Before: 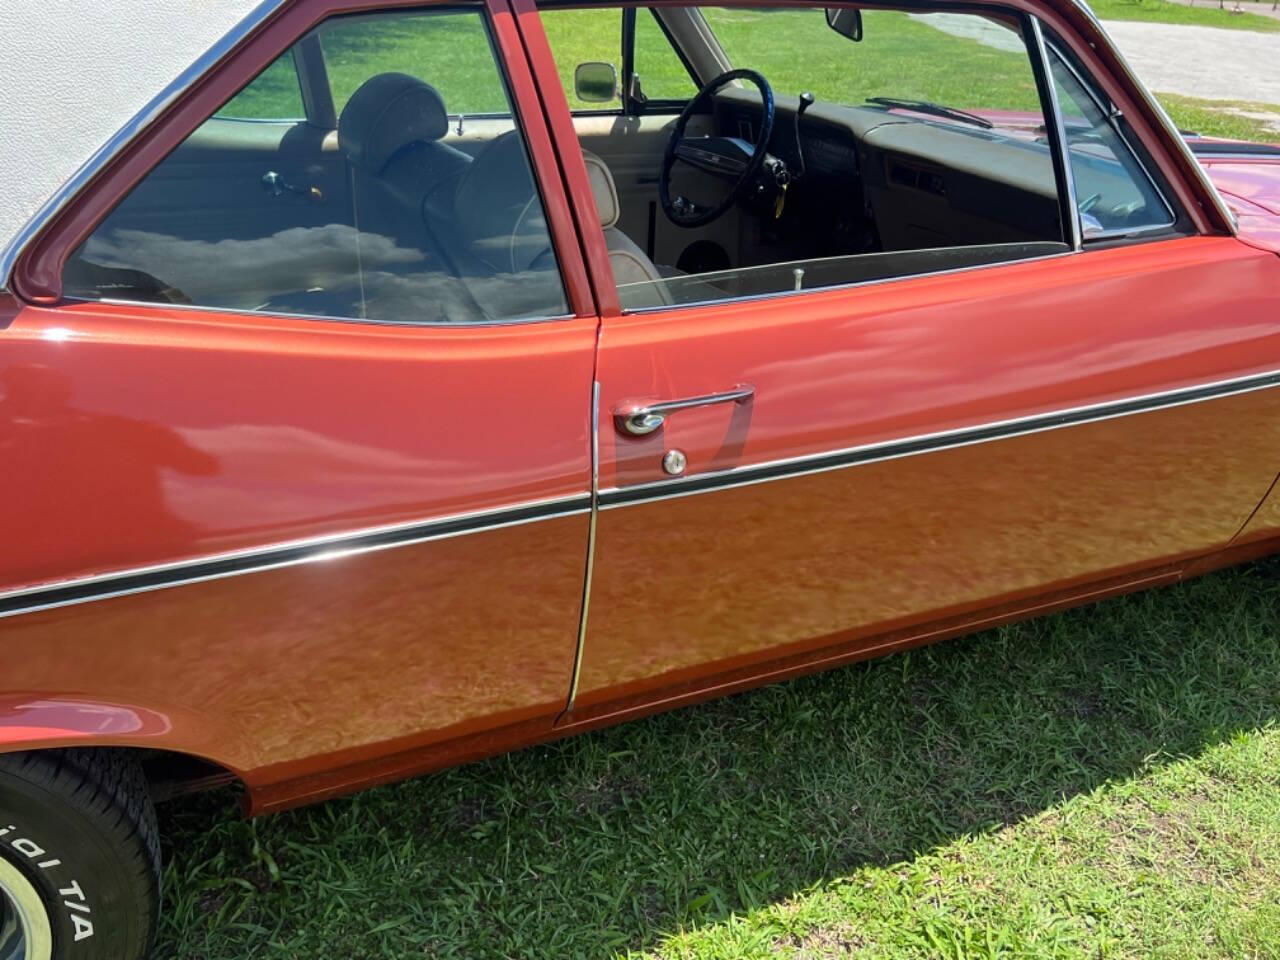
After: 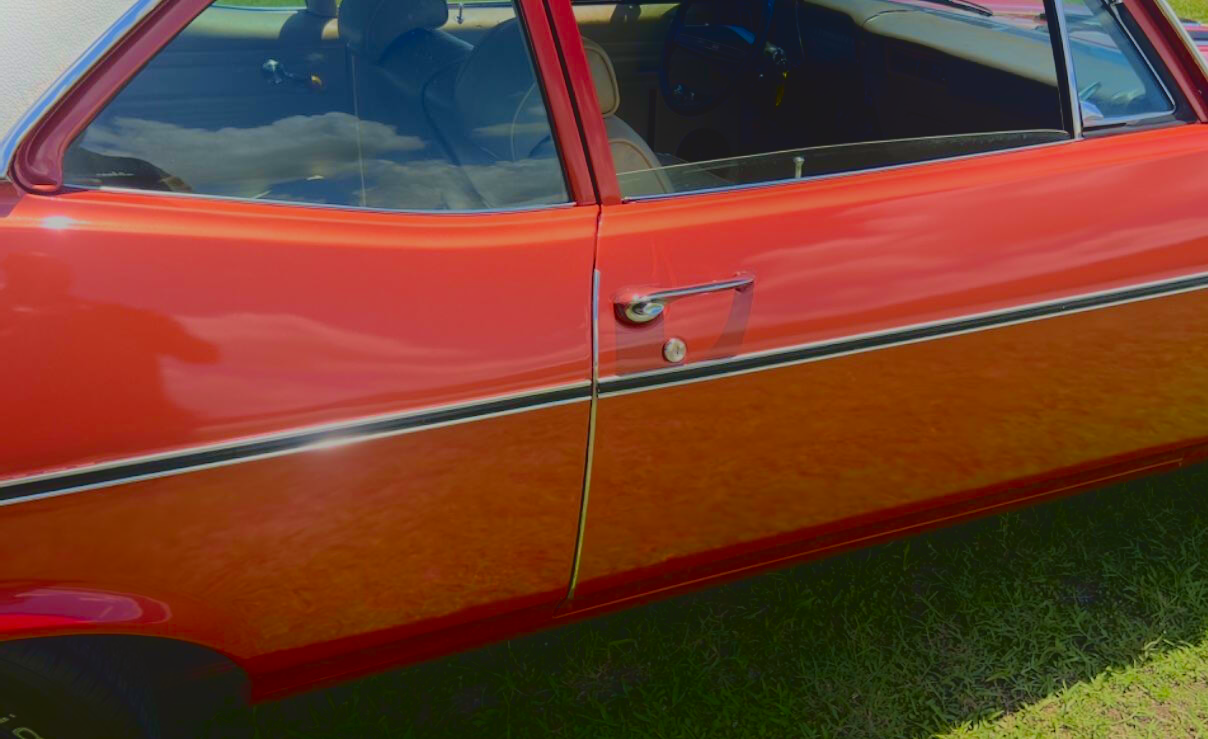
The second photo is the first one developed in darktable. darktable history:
local contrast: detail 69%
shadows and highlights: shadows -89.65, highlights 89.99, soften with gaussian
tone curve: curves: ch0 [(0, 0.01) (0.058, 0.039) (0.159, 0.117) (0.282, 0.327) (0.45, 0.534) (0.676, 0.751) (0.89, 0.919) (1, 1)]; ch1 [(0, 0) (0.094, 0.081) (0.285, 0.299) (0.385, 0.403) (0.447, 0.455) (0.495, 0.496) (0.544, 0.552) (0.589, 0.612) (0.722, 0.728) (1, 1)]; ch2 [(0, 0) (0.257, 0.217) (0.43, 0.421) (0.498, 0.507) (0.531, 0.544) (0.56, 0.579) (0.625, 0.642) (1, 1)], color space Lab, independent channels, preserve colors none
crop and rotate: angle 0.025°, top 11.7%, right 5.617%, bottom 11.324%
exposure: exposure -0.487 EV, compensate highlight preservation false
color balance rgb: perceptual saturation grading › global saturation 19.377%, contrast -9.503%
velvia: on, module defaults
